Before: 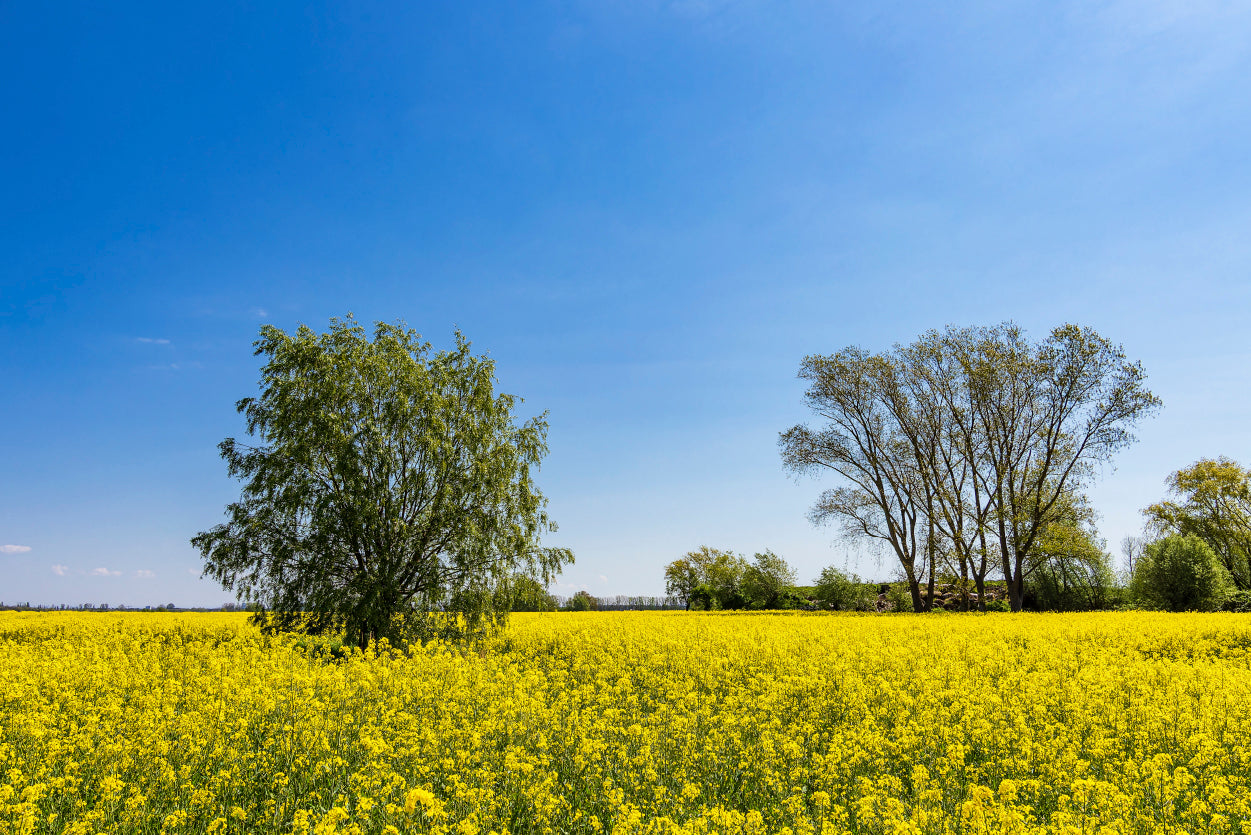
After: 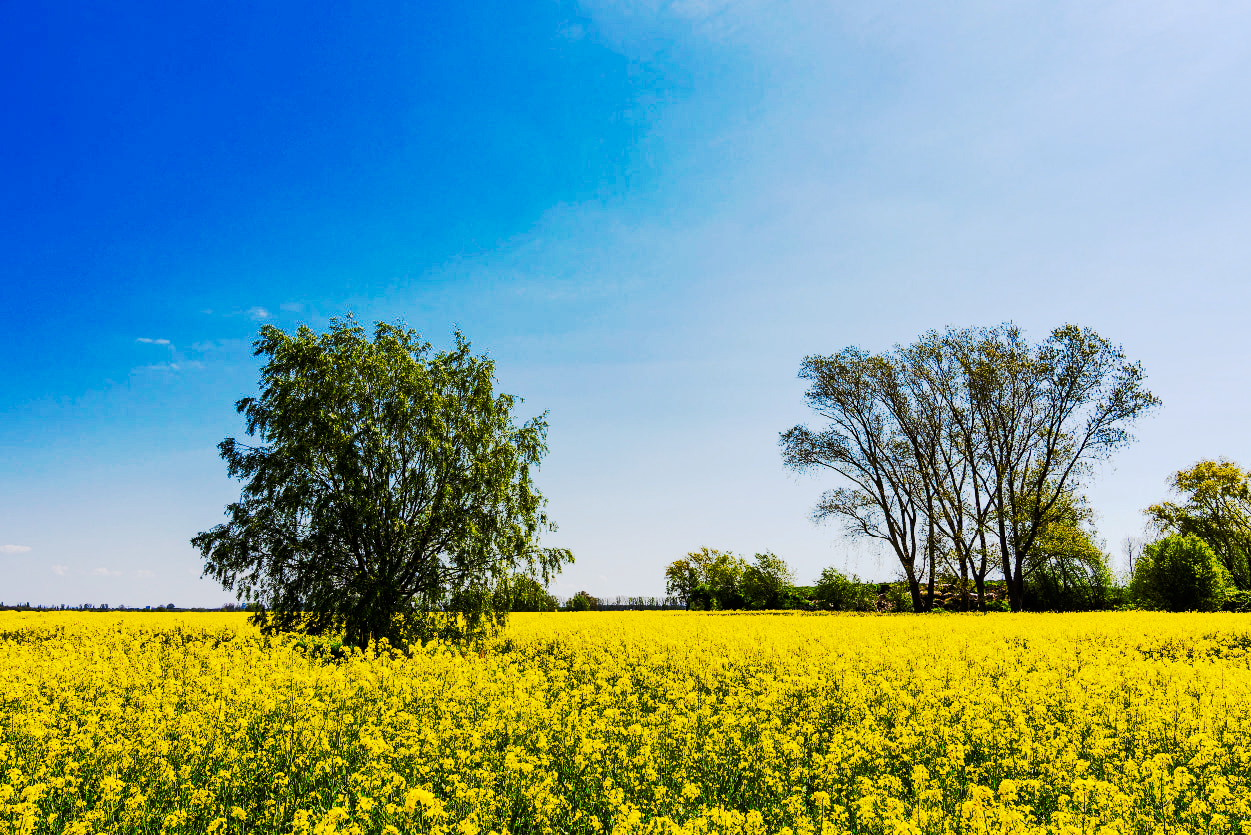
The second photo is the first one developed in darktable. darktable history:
tone curve: curves: ch0 [(0, 0) (0.003, 0.002) (0.011, 0.004) (0.025, 0.005) (0.044, 0.009) (0.069, 0.013) (0.1, 0.017) (0.136, 0.036) (0.177, 0.066) (0.224, 0.102) (0.277, 0.143) (0.335, 0.197) (0.399, 0.268) (0.468, 0.389) (0.543, 0.549) (0.623, 0.714) (0.709, 0.801) (0.801, 0.854) (0.898, 0.9) (1, 1)], preserve colors none
